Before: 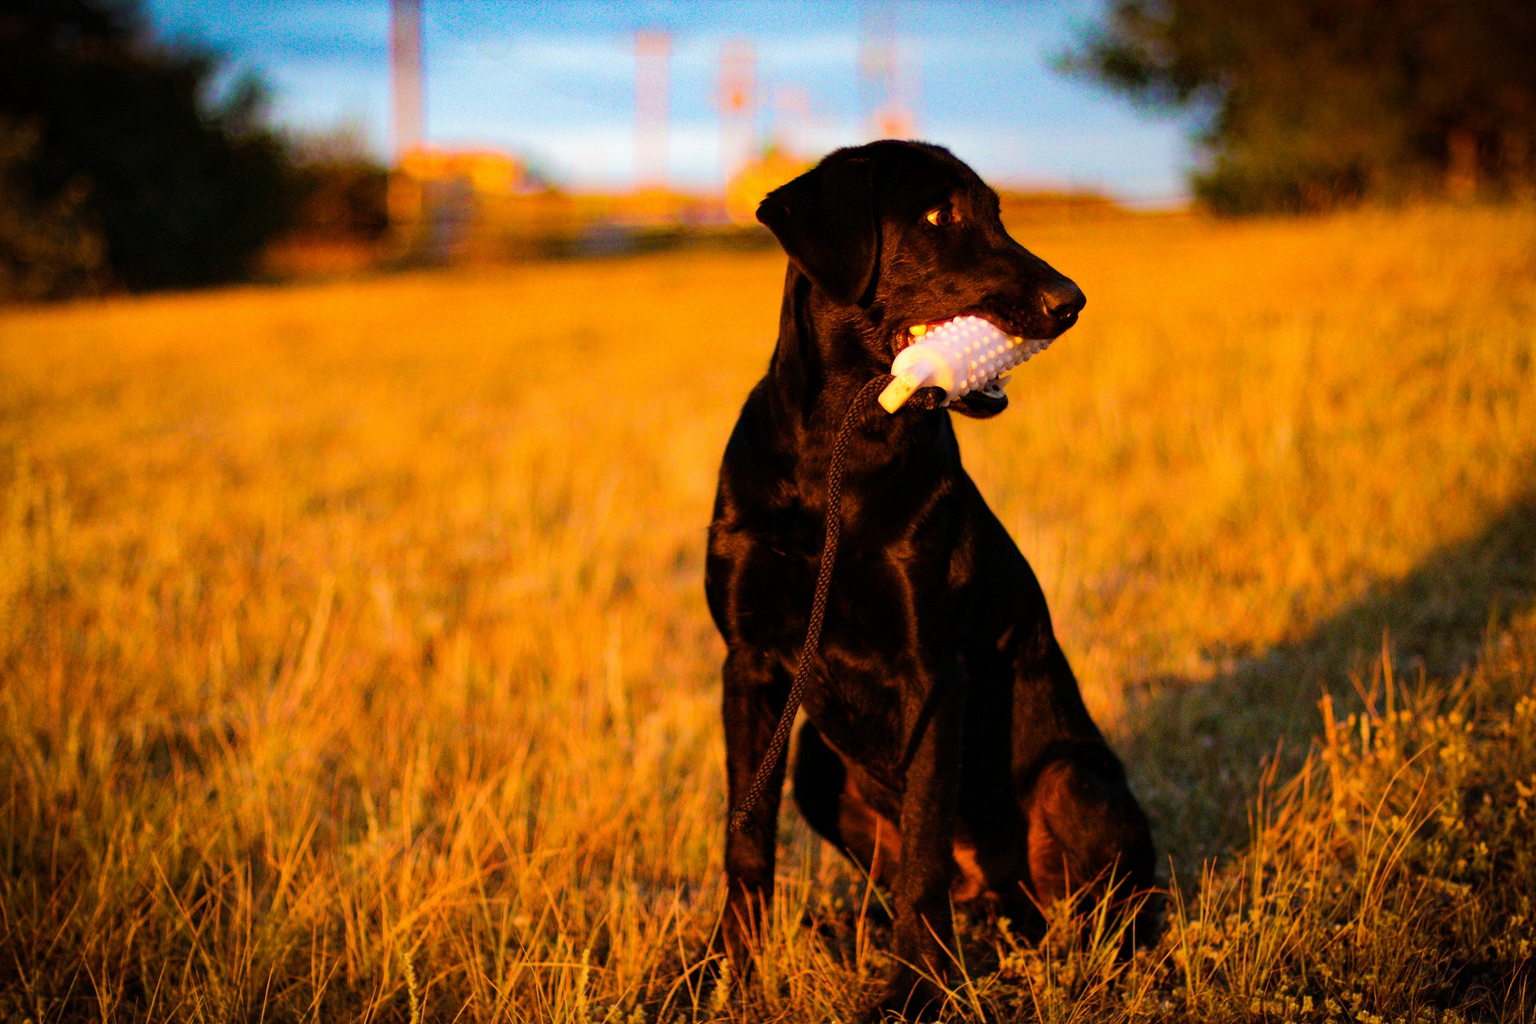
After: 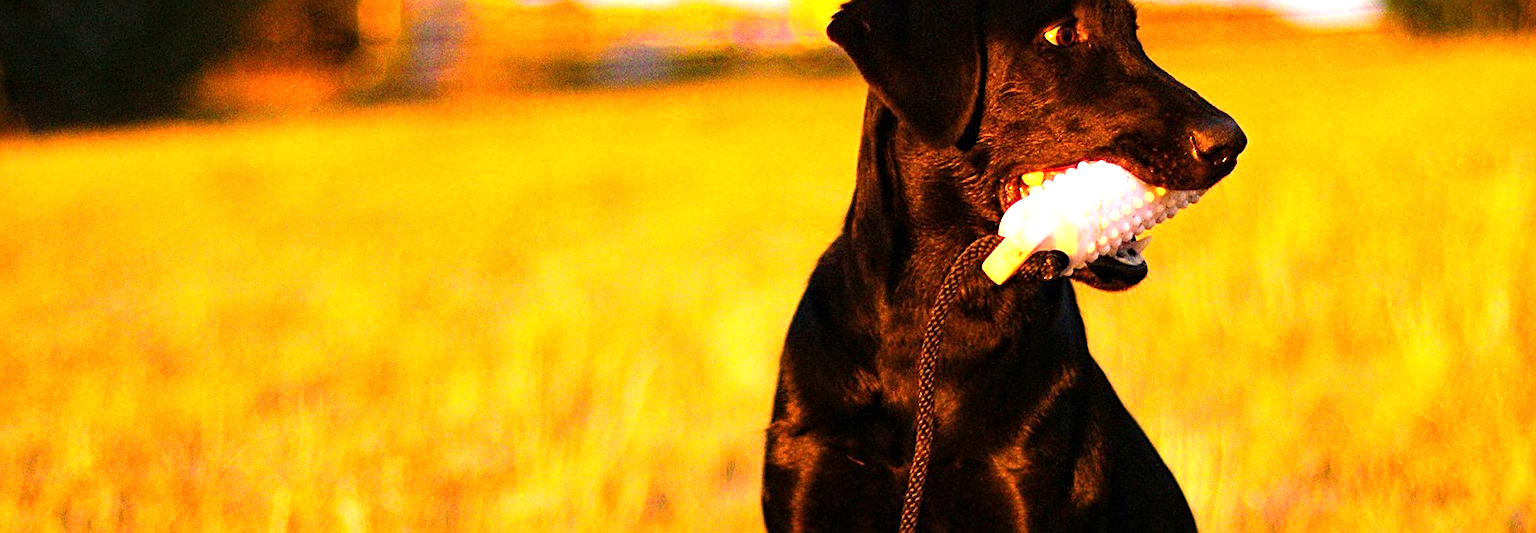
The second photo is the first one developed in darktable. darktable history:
exposure: black level correction 0, exposure 1.194 EV, compensate highlight preservation false
crop: left 6.964%, top 18.592%, right 14.465%, bottom 40.436%
sharpen: amount 0.486
